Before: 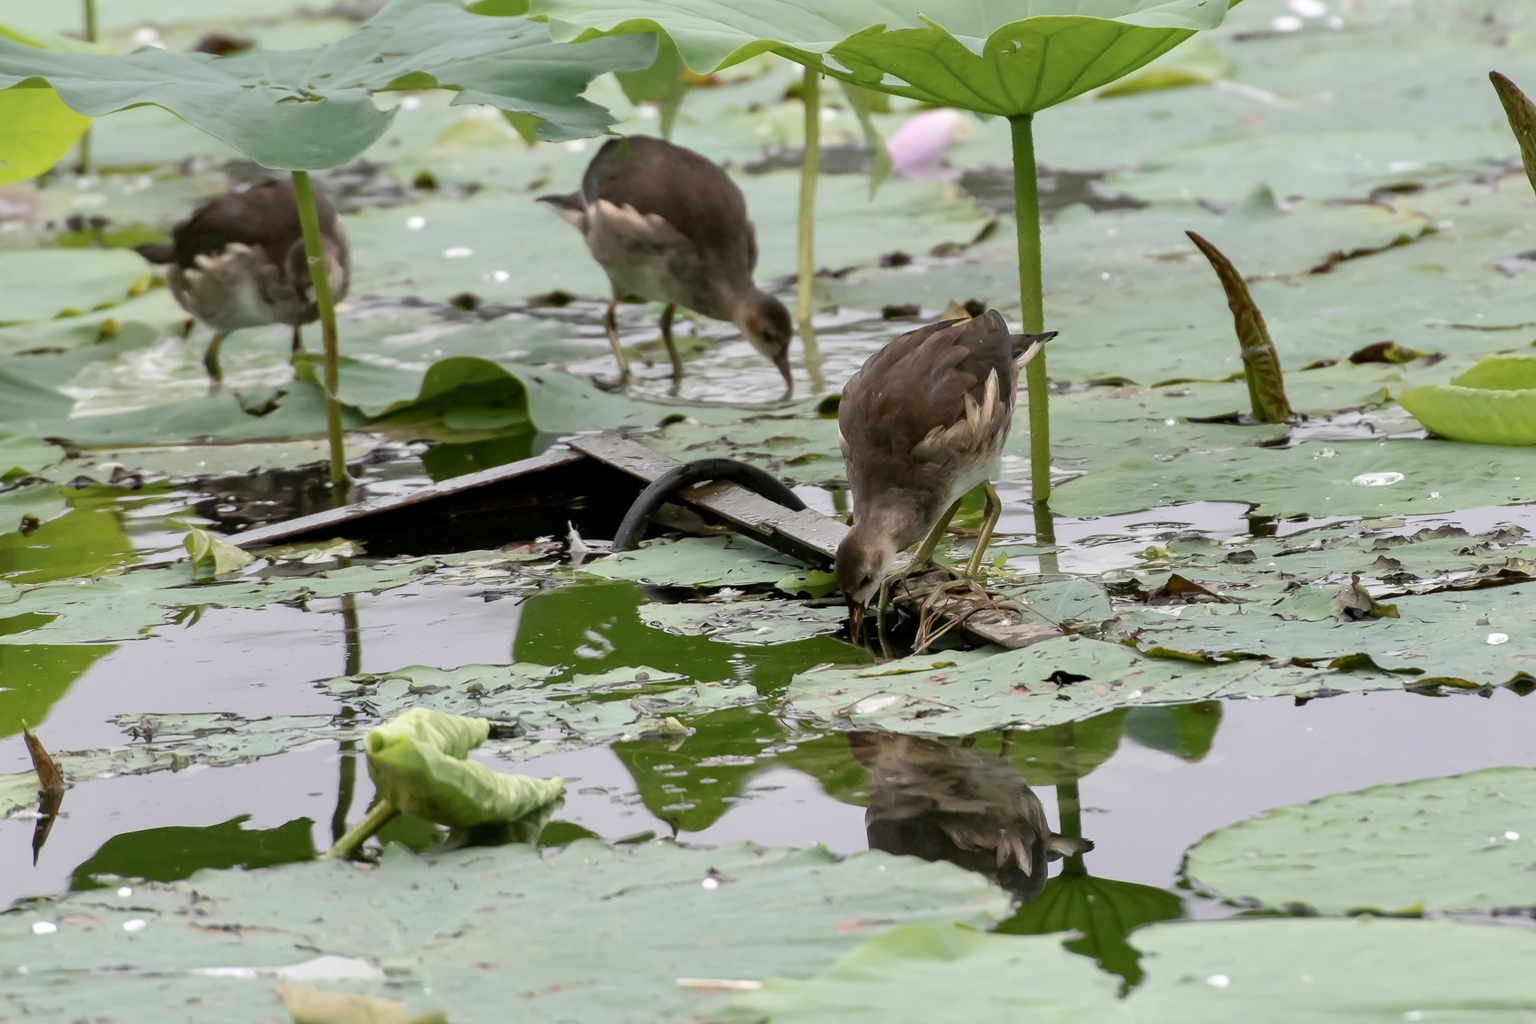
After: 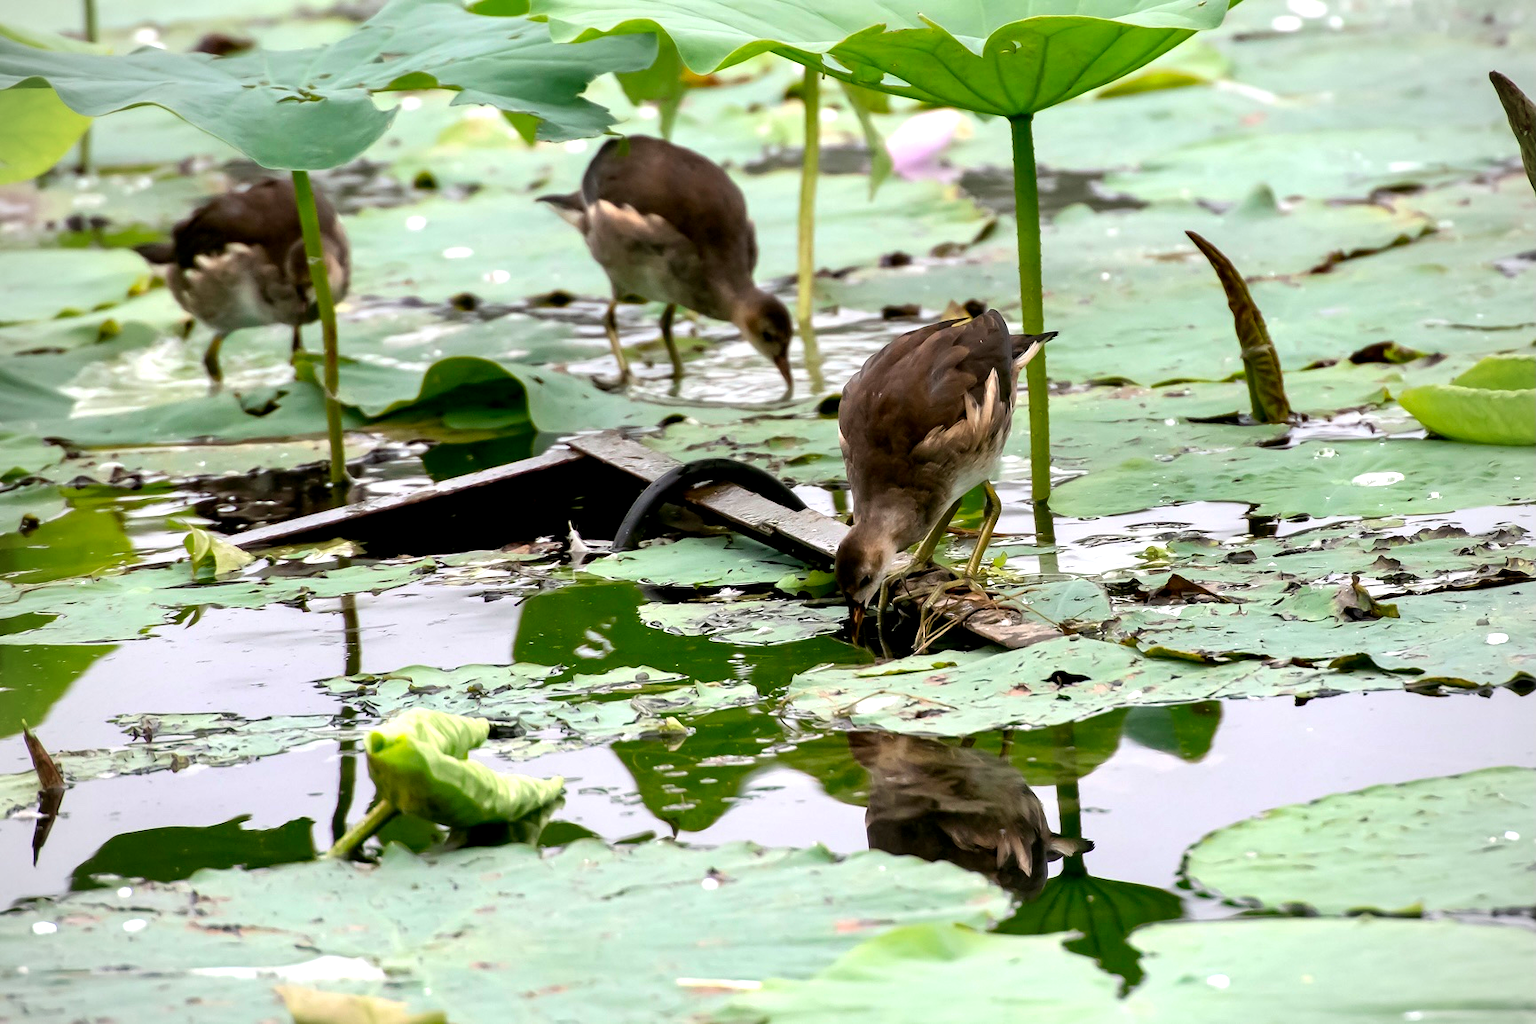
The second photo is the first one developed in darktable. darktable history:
exposure: exposure 0.207 EV, compensate highlight preservation false
color balance: lift [0.991, 1, 1, 1], gamma [0.996, 1, 1, 1], input saturation 98.52%, contrast 20.34%, output saturation 103.72%
vignetting: fall-off radius 45%, brightness -0.33
